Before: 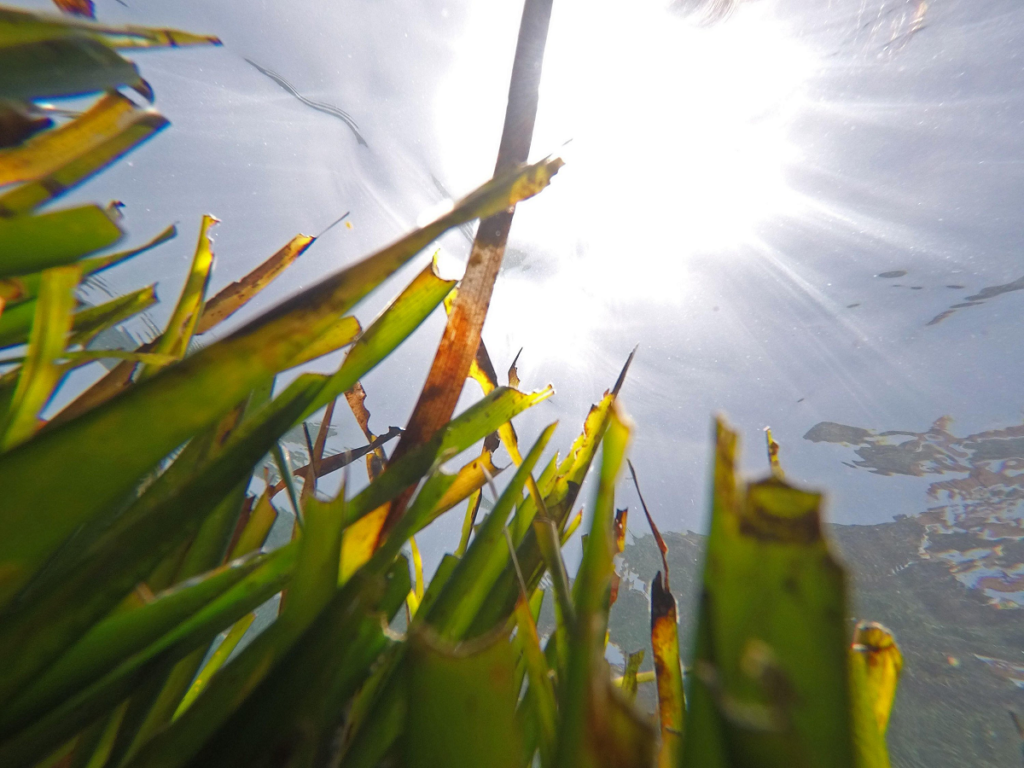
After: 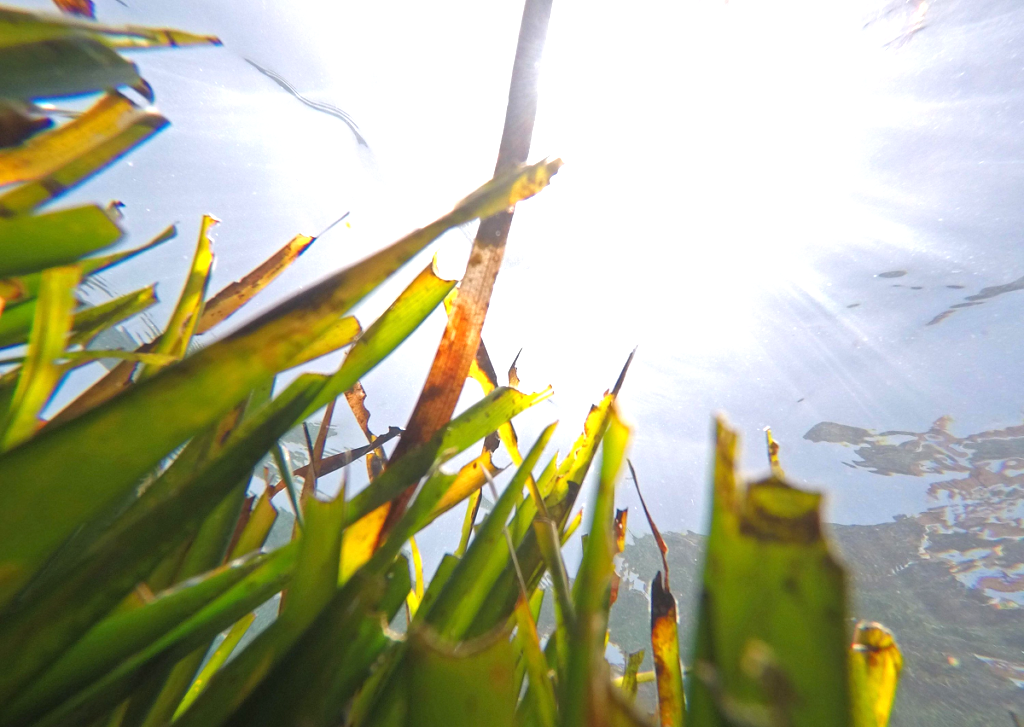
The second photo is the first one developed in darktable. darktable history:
exposure: exposure 0.753 EV, compensate highlight preservation false
crop and rotate: top 0.008%, bottom 5.293%
